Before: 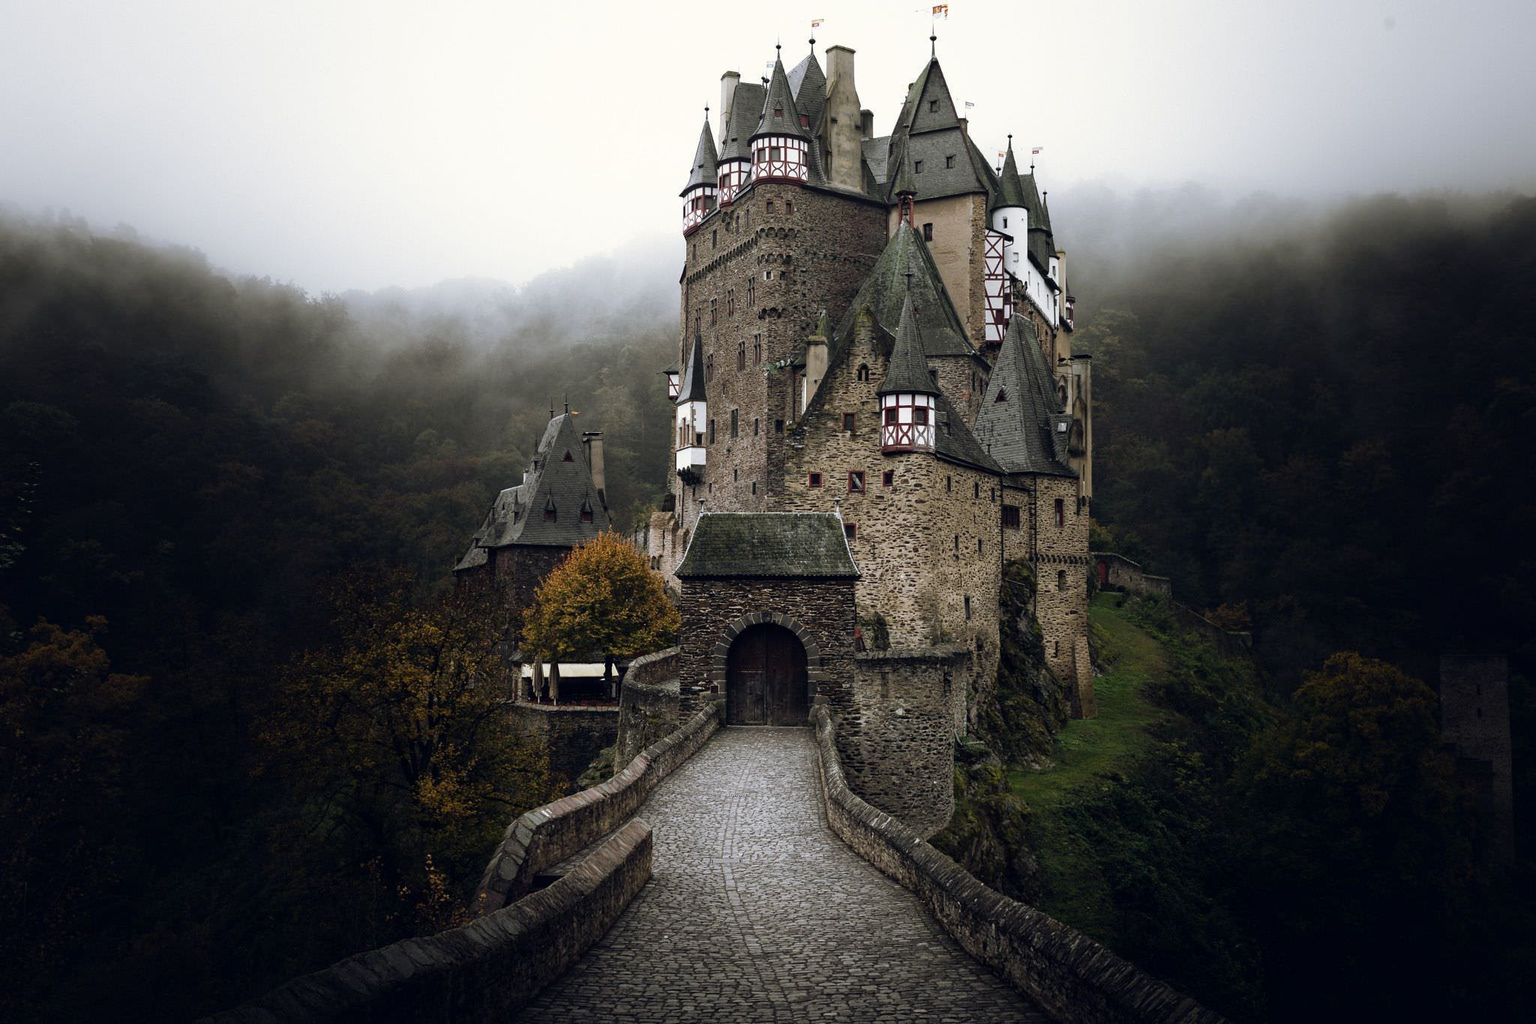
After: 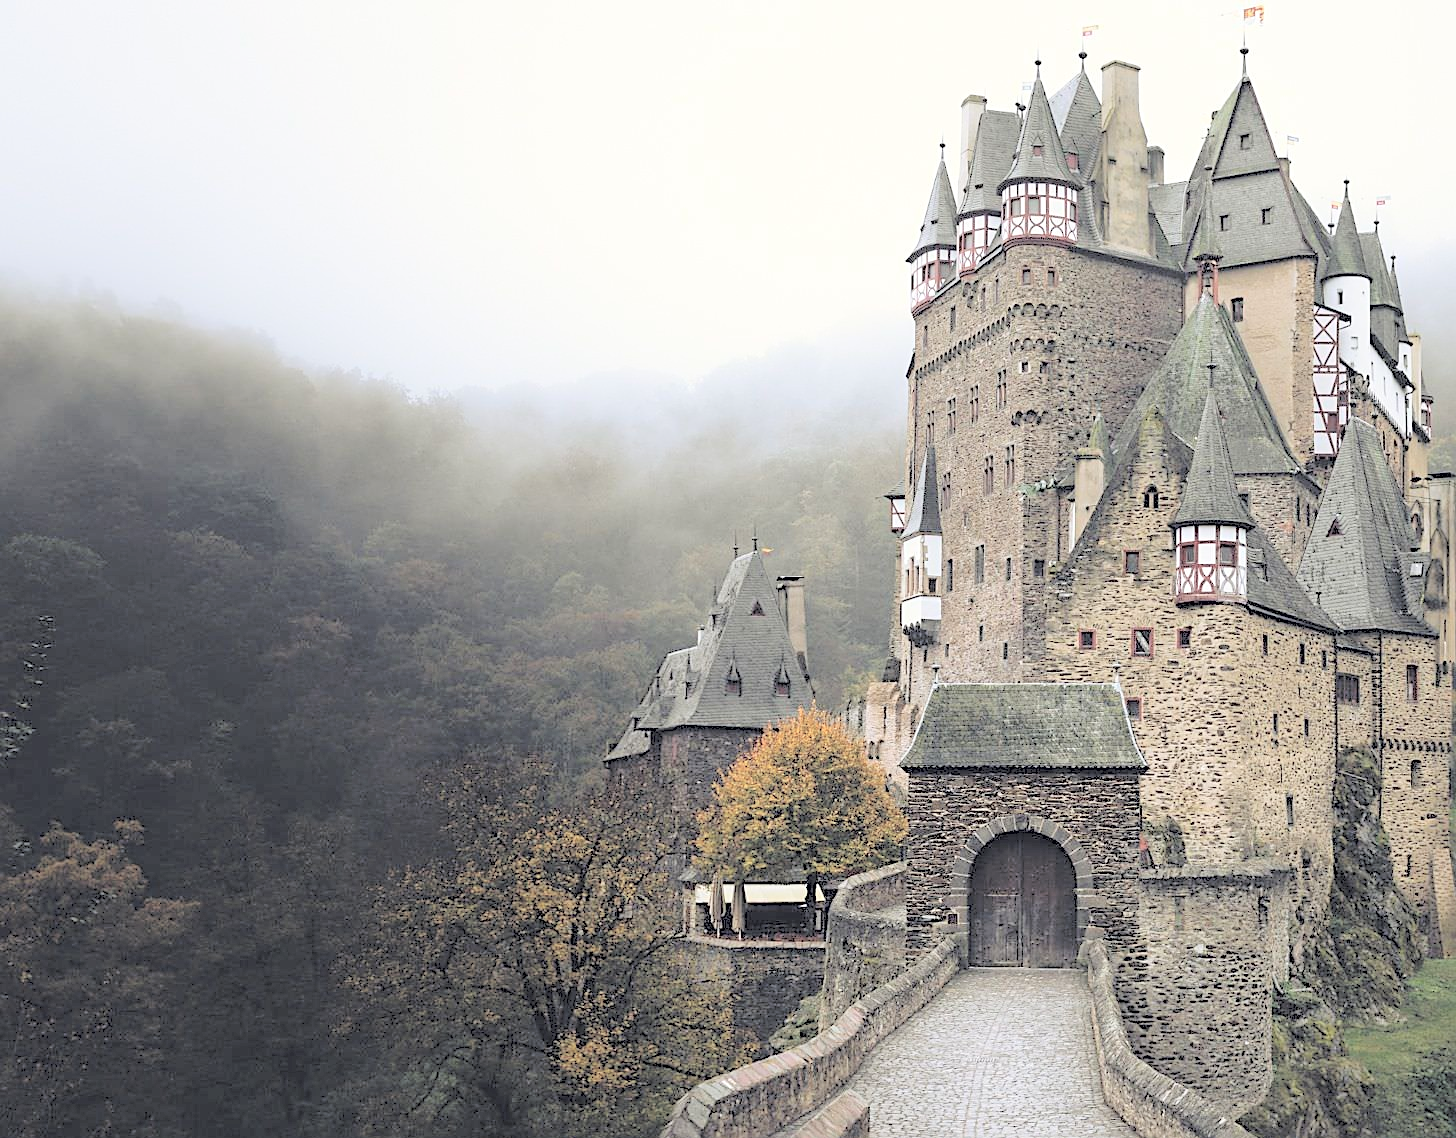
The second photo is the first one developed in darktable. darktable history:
contrast brightness saturation: brightness 1
crop: right 28.885%, bottom 16.626%
sharpen: on, module defaults
